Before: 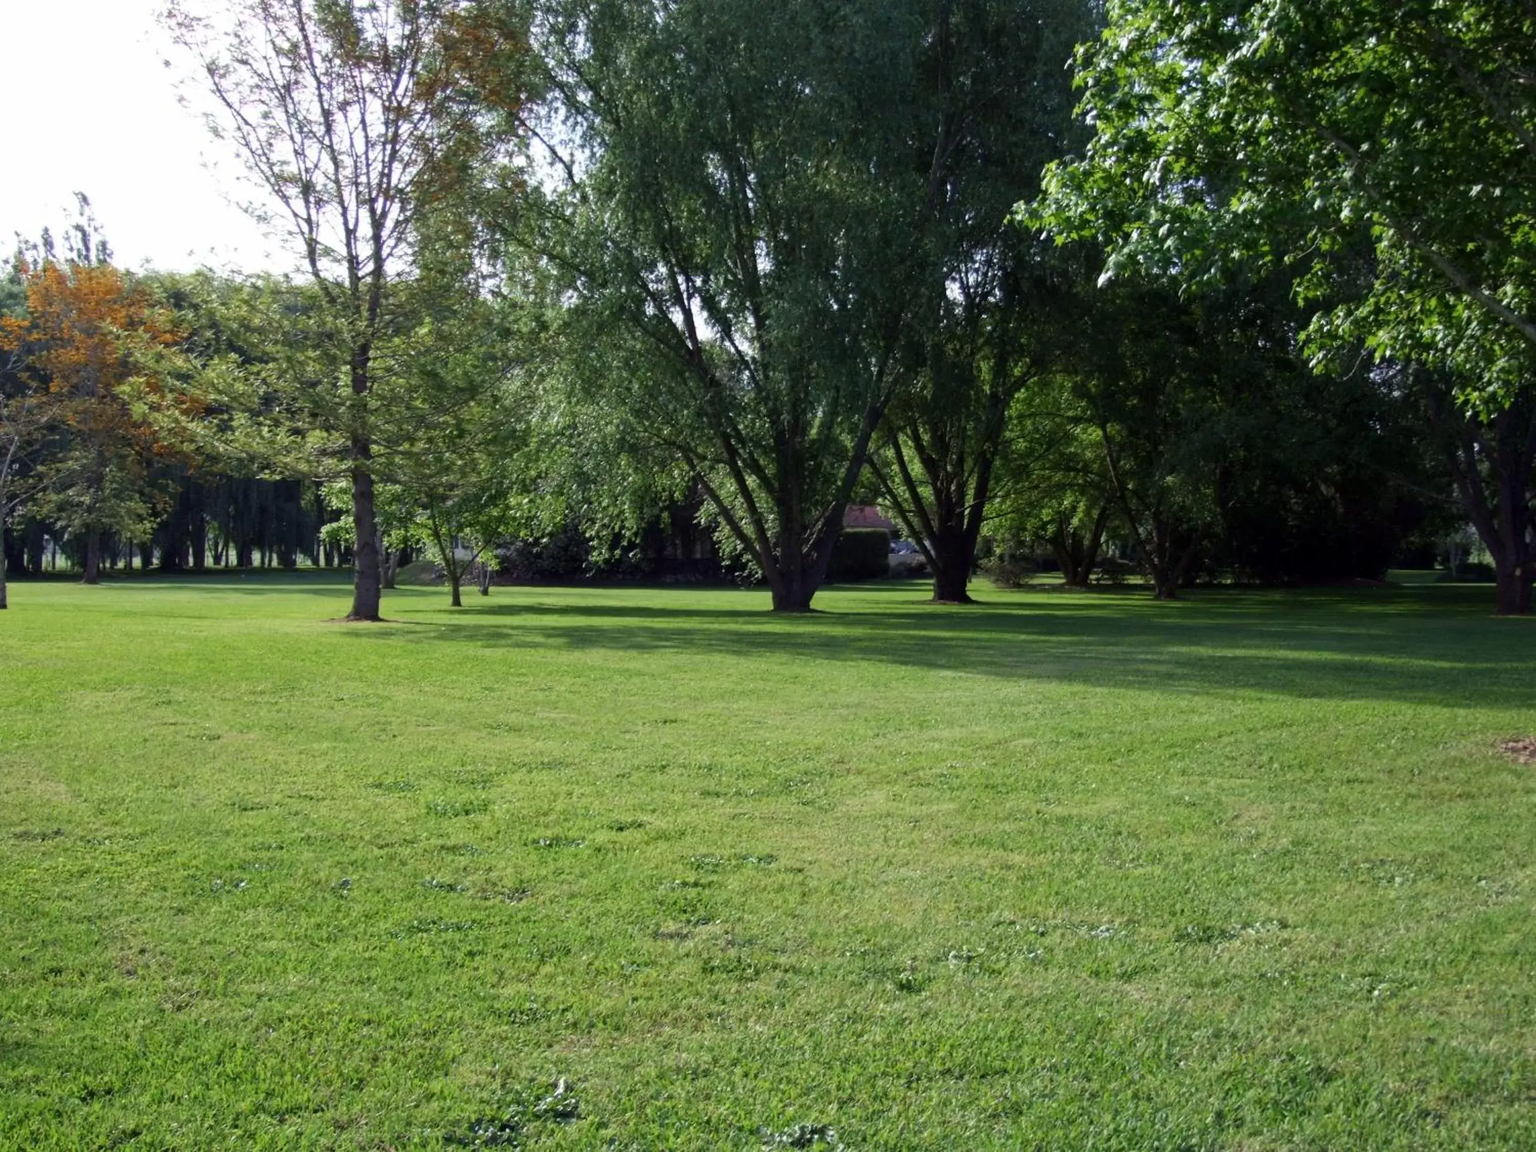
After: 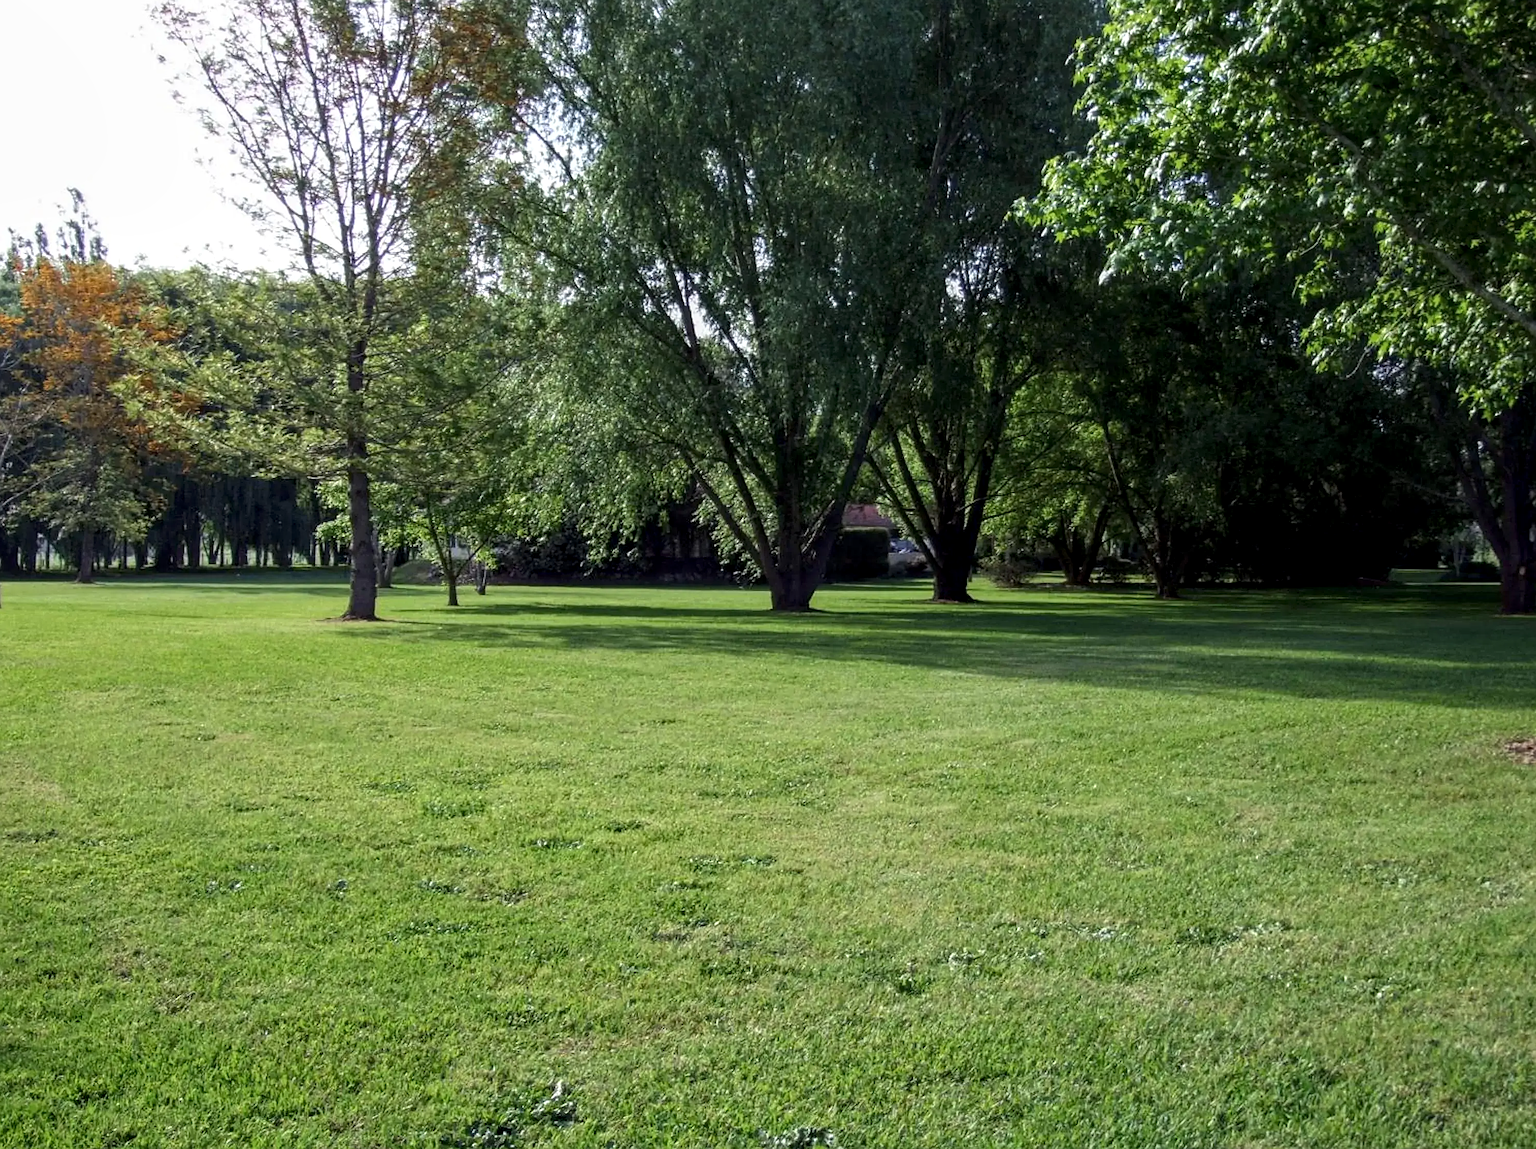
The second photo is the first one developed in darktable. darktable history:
sharpen: on, module defaults
shadows and highlights: radius 331.84, shadows 53.55, highlights -100, compress 94.63%, highlights color adjustment 73.23%, soften with gaussian
crop: left 0.434%, top 0.485%, right 0.244%, bottom 0.386%
local contrast: detail 130%
